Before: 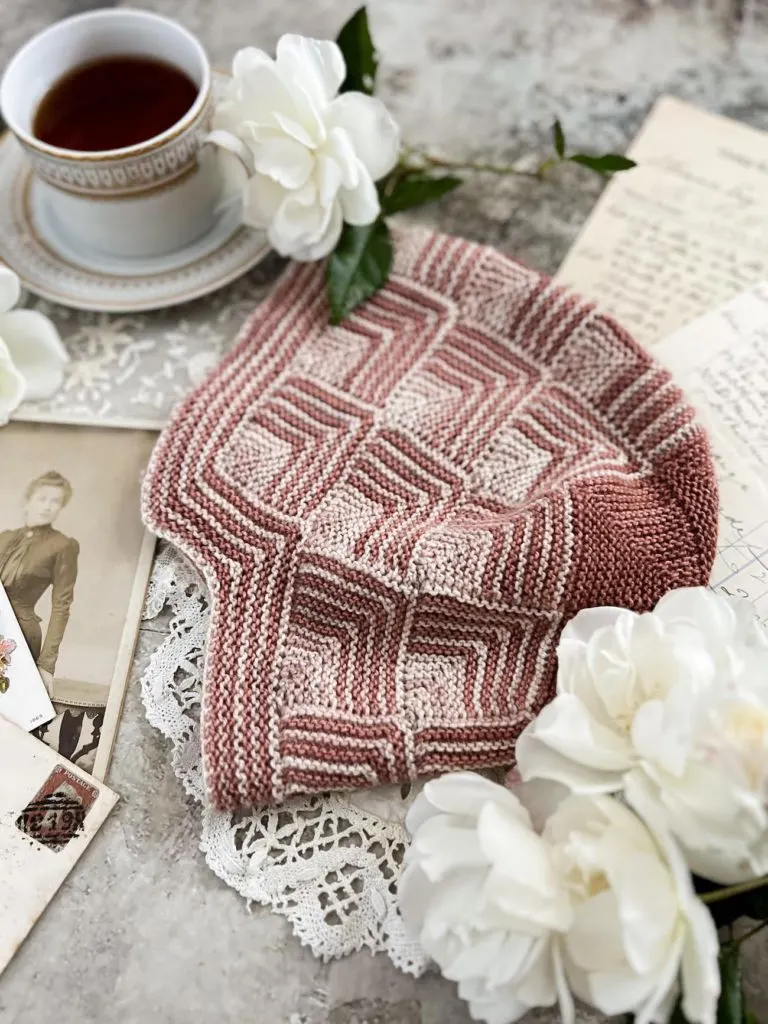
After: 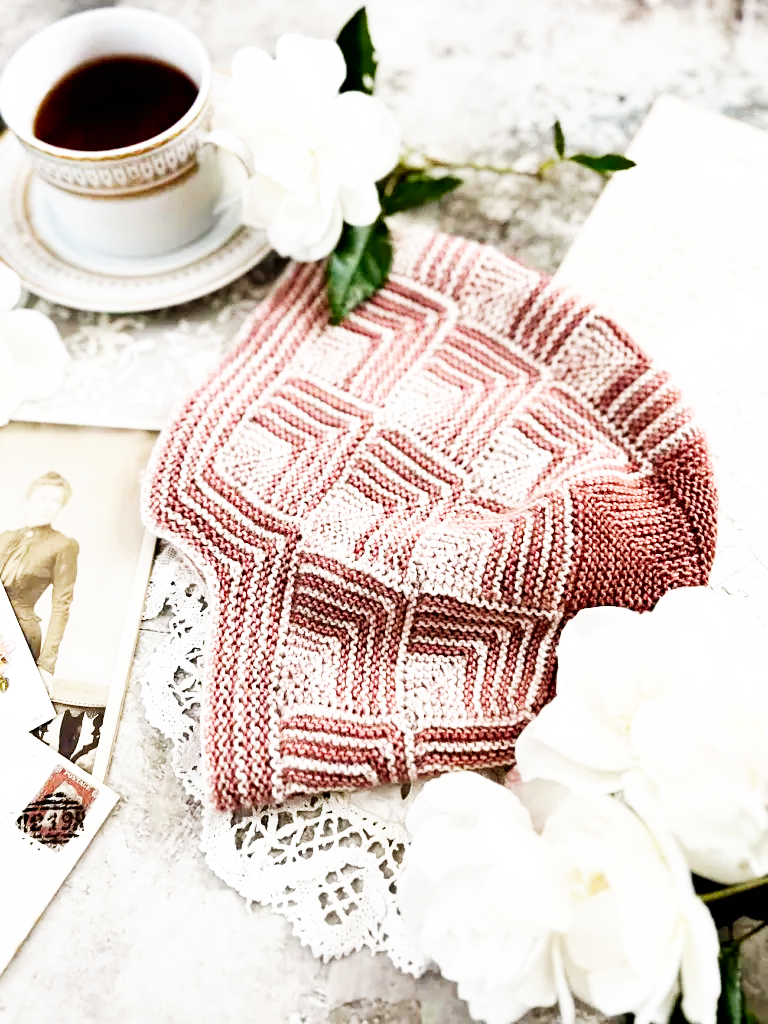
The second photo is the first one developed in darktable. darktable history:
contrast brightness saturation: saturation -0.05
base curve: curves: ch0 [(0, 0) (0.007, 0.004) (0.027, 0.03) (0.046, 0.07) (0.207, 0.54) (0.442, 0.872) (0.673, 0.972) (1, 1)], preserve colors none
exposure: black level correction 0.007, exposure 0.159 EV, compensate highlight preservation false
